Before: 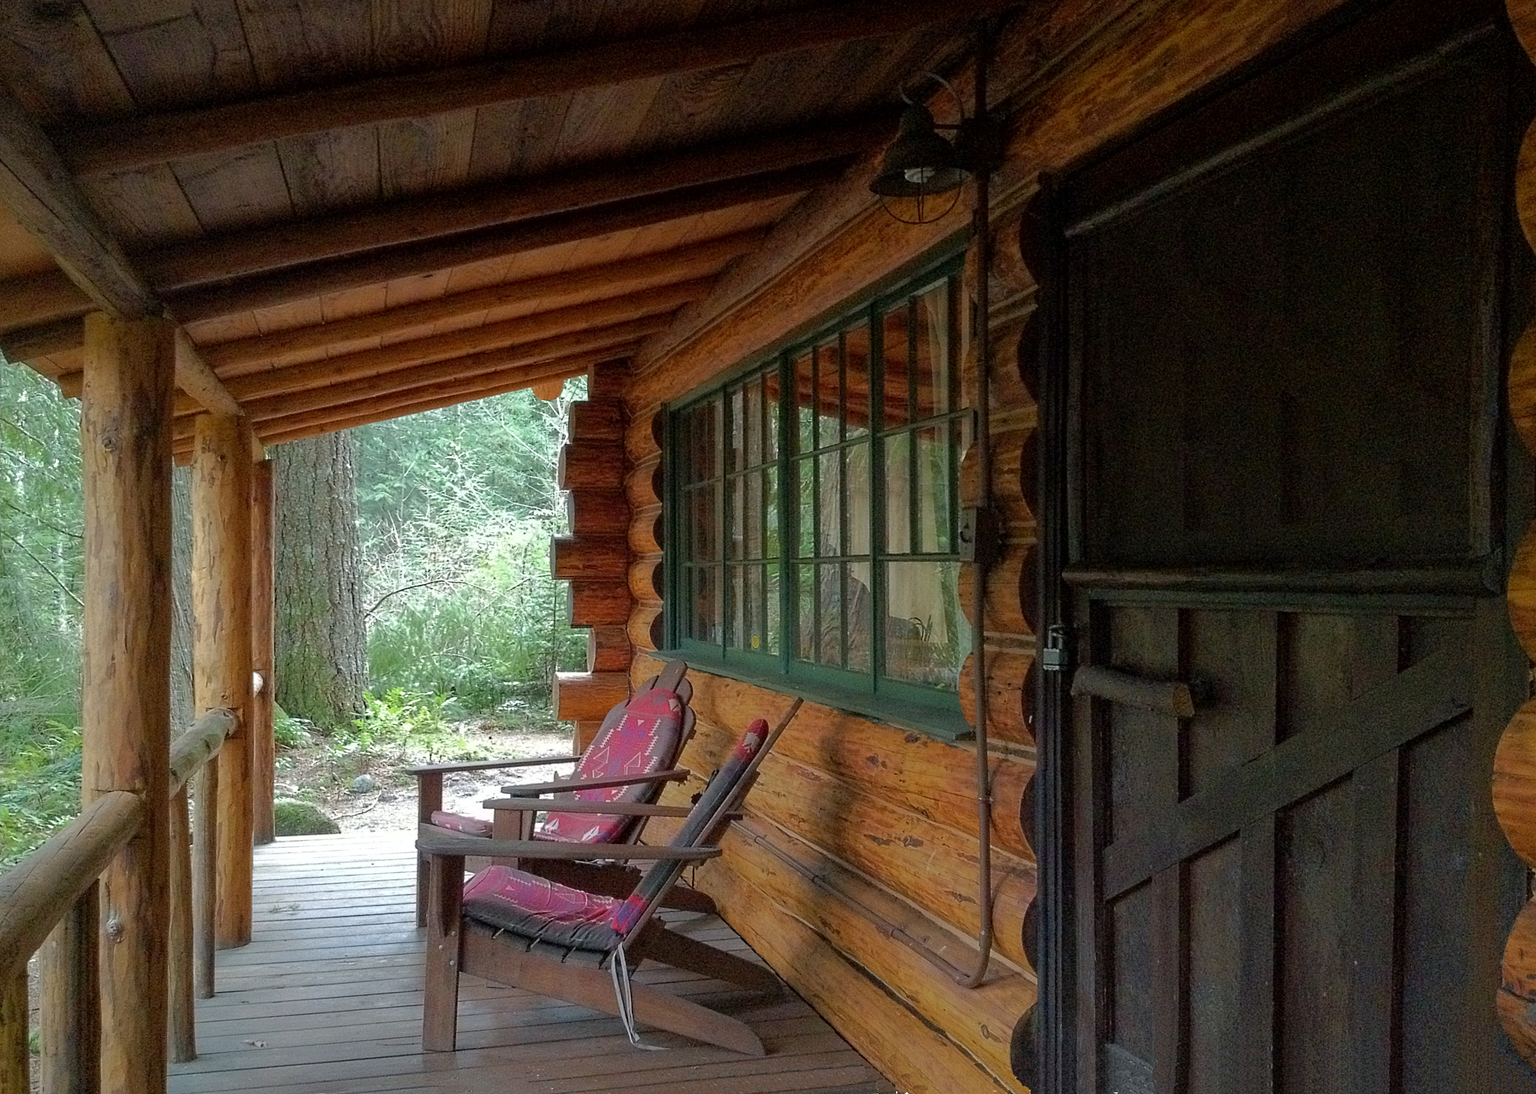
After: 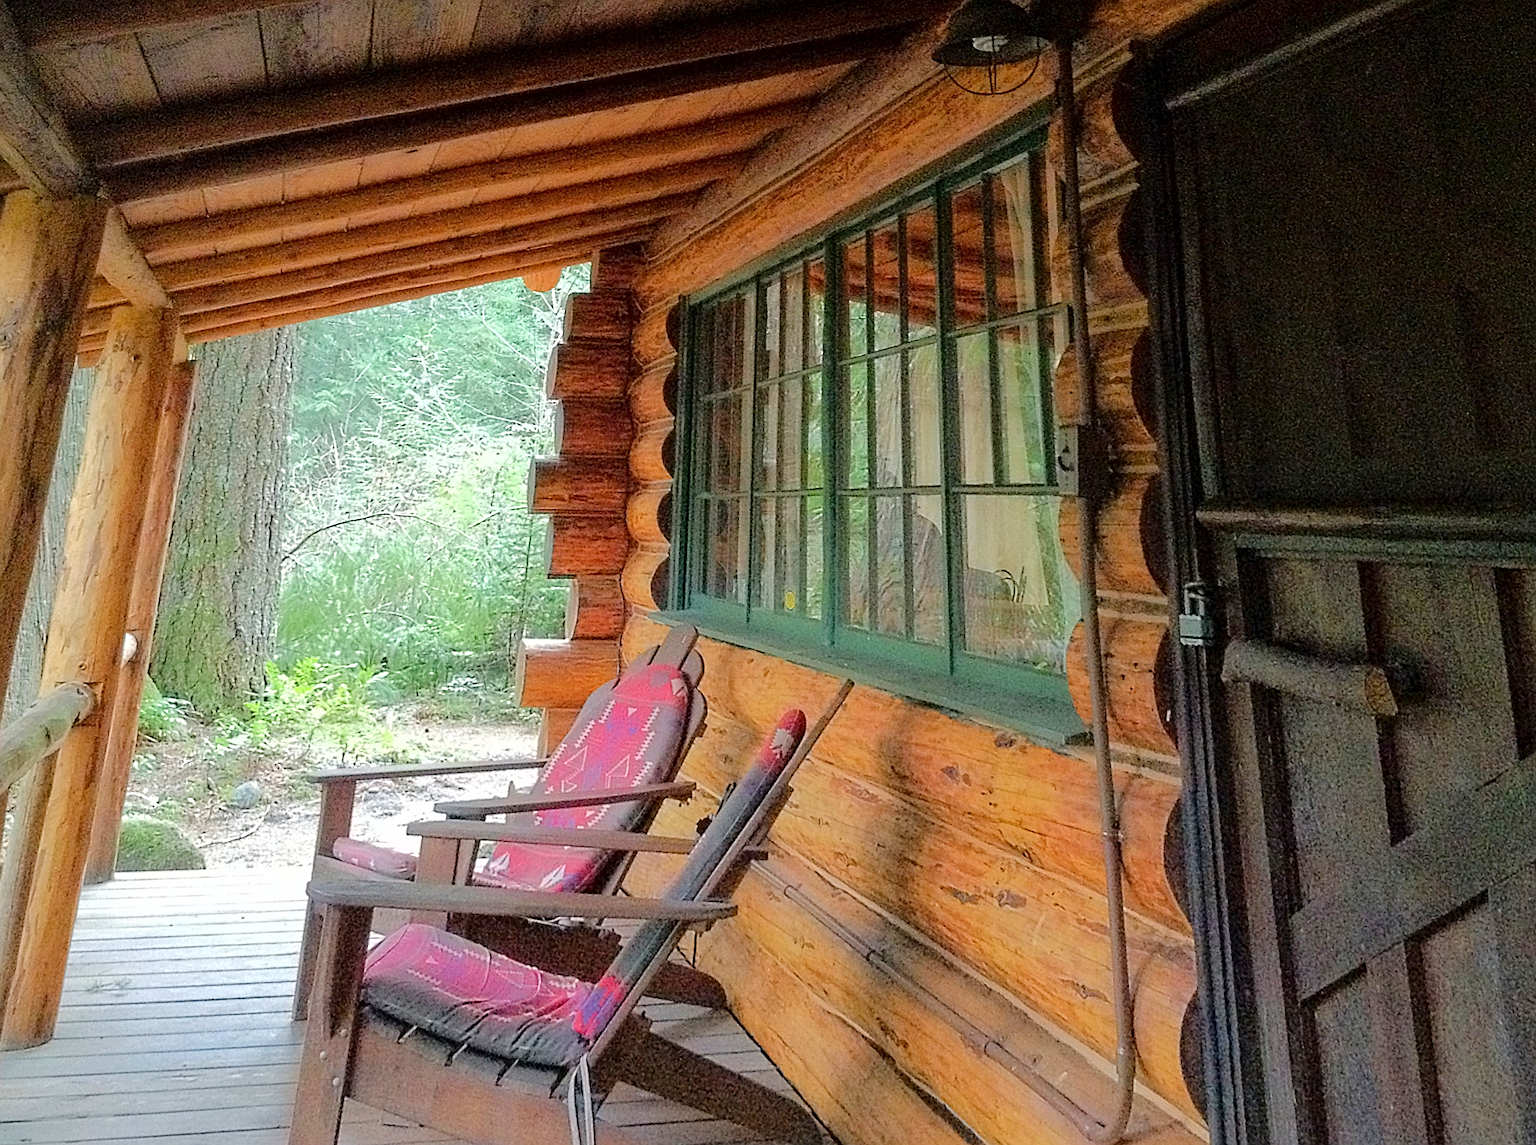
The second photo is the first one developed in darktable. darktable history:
crop: top 7.49%, right 9.717%, bottom 11.943%
tone curve: curves: ch0 [(0, 0) (0.26, 0.424) (0.417, 0.585) (1, 1)]
rotate and perspective: rotation 0.72°, lens shift (vertical) -0.352, lens shift (horizontal) -0.051, crop left 0.152, crop right 0.859, crop top 0.019, crop bottom 0.964
sharpen: radius 1.967
